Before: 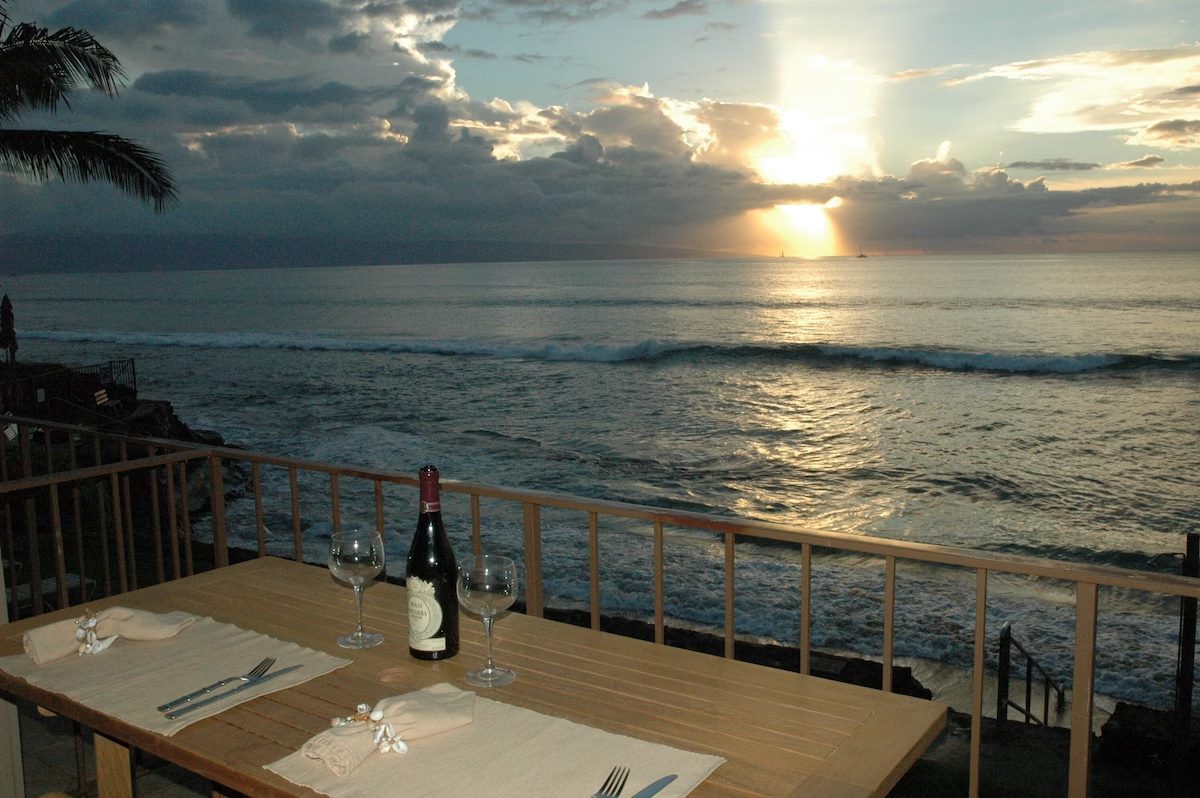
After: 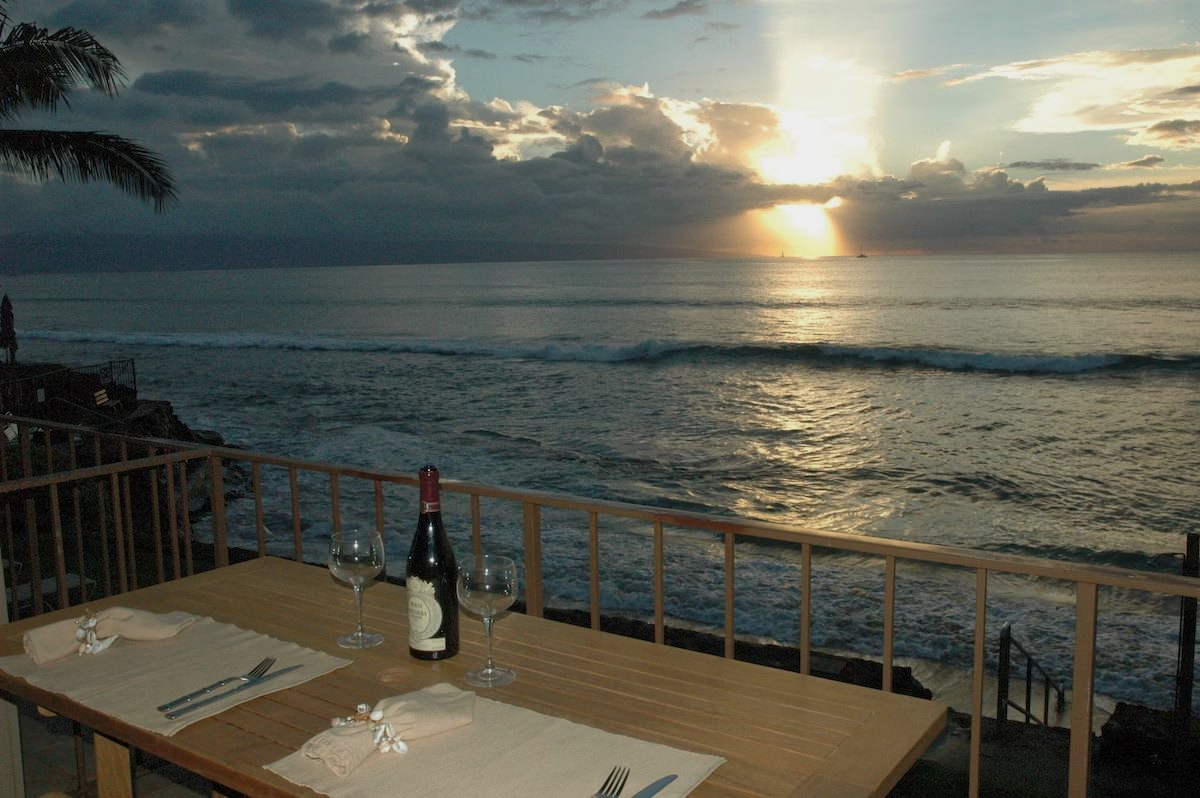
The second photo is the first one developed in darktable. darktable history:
tone equalizer: -8 EV 0.285 EV, -7 EV 0.415 EV, -6 EV 0.447 EV, -5 EV 0.289 EV, -3 EV -0.279 EV, -2 EV -0.398 EV, -1 EV -0.412 EV, +0 EV -0.22 EV
